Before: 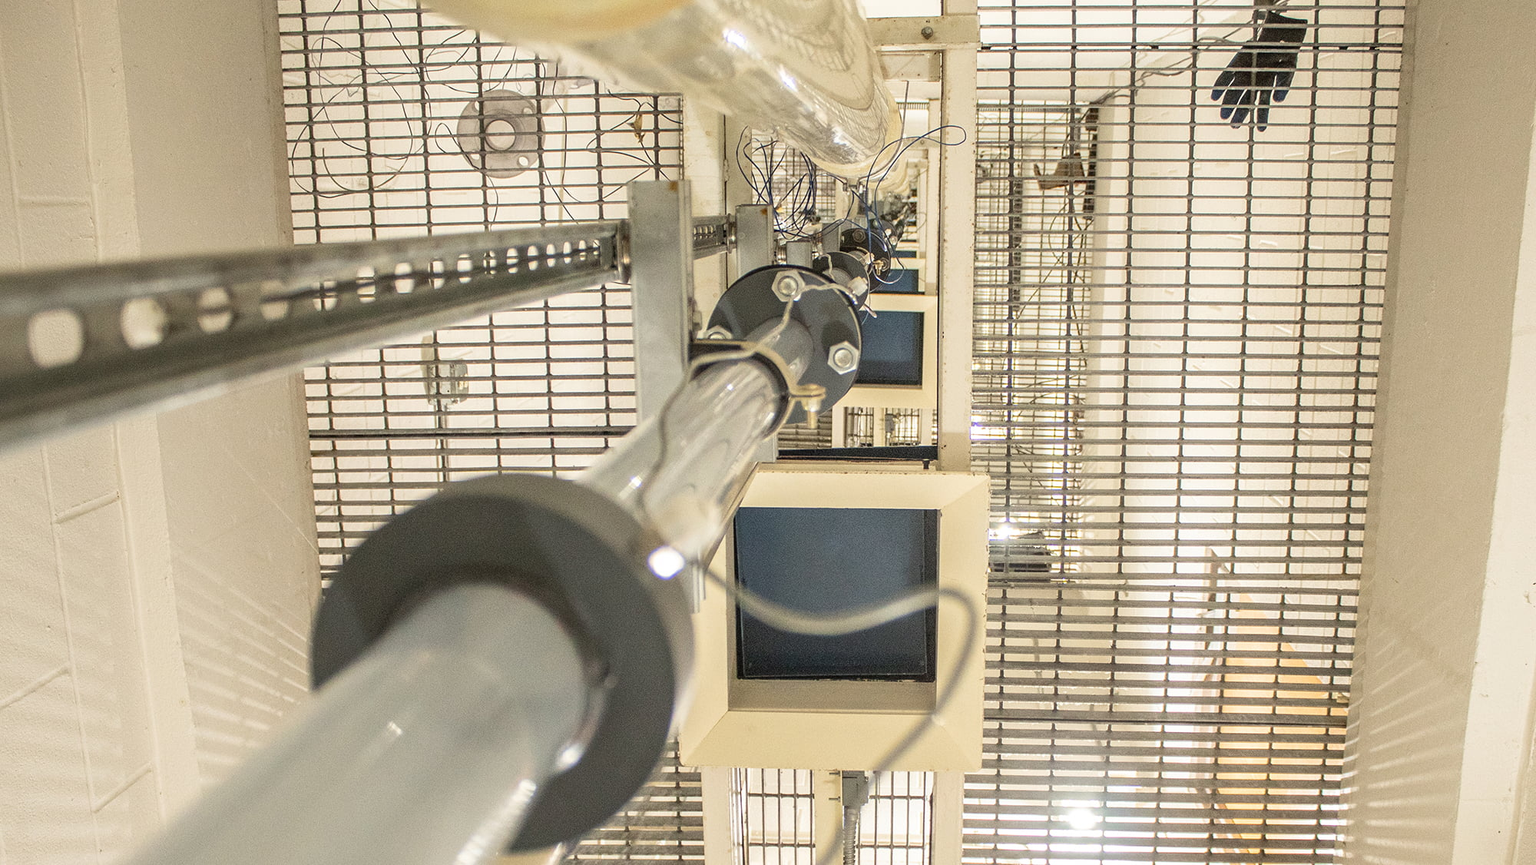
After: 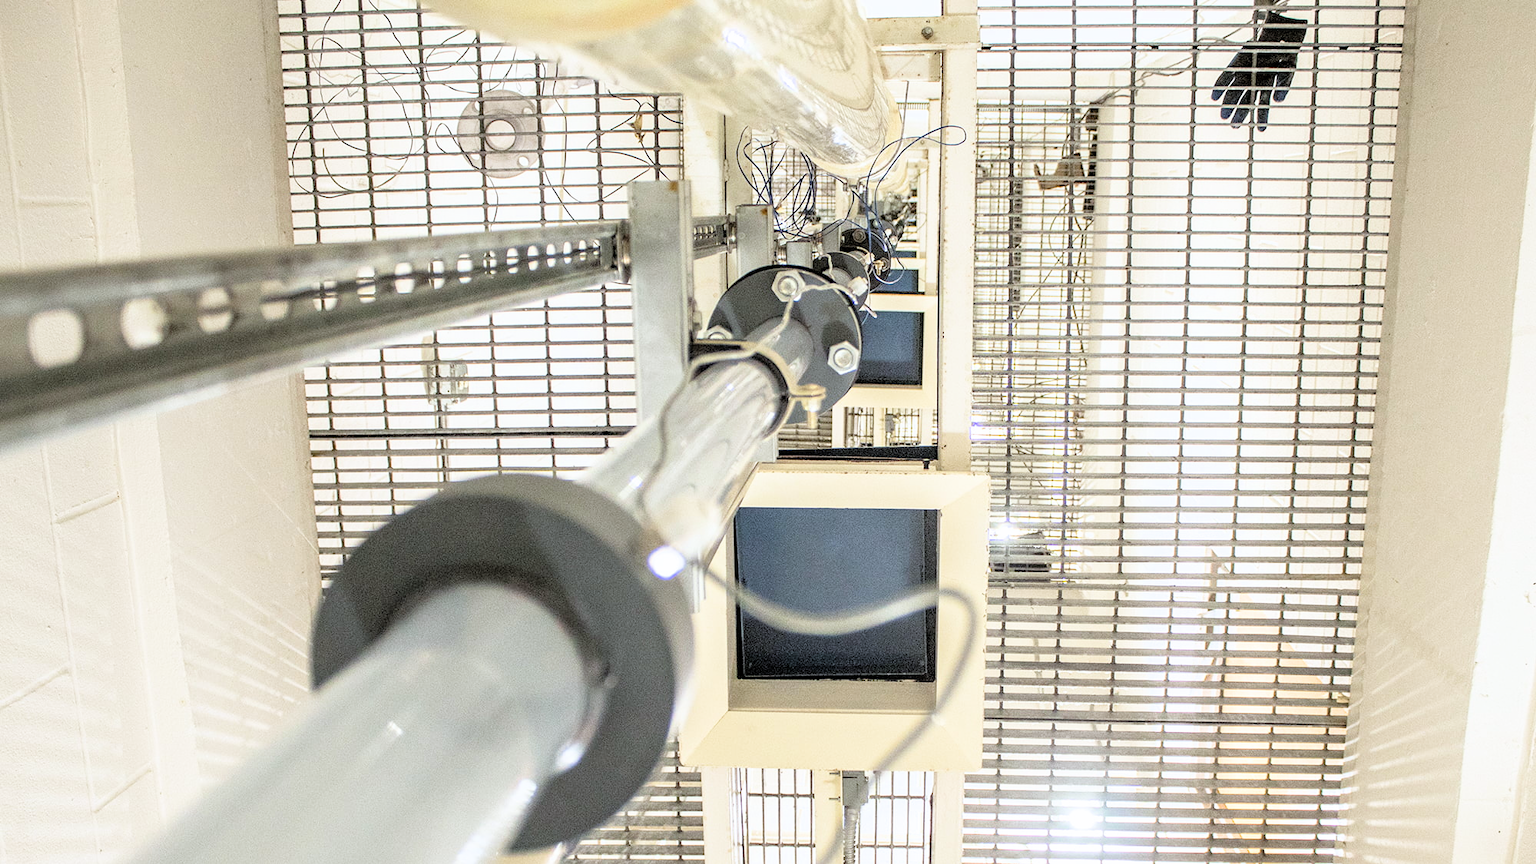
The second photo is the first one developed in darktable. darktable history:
white balance: red 0.954, blue 1.079
filmic rgb: black relative exposure -3.92 EV, white relative exposure 3.14 EV, hardness 2.87
exposure: black level correction 0, exposure 0.7 EV, compensate exposure bias true, compensate highlight preservation false
